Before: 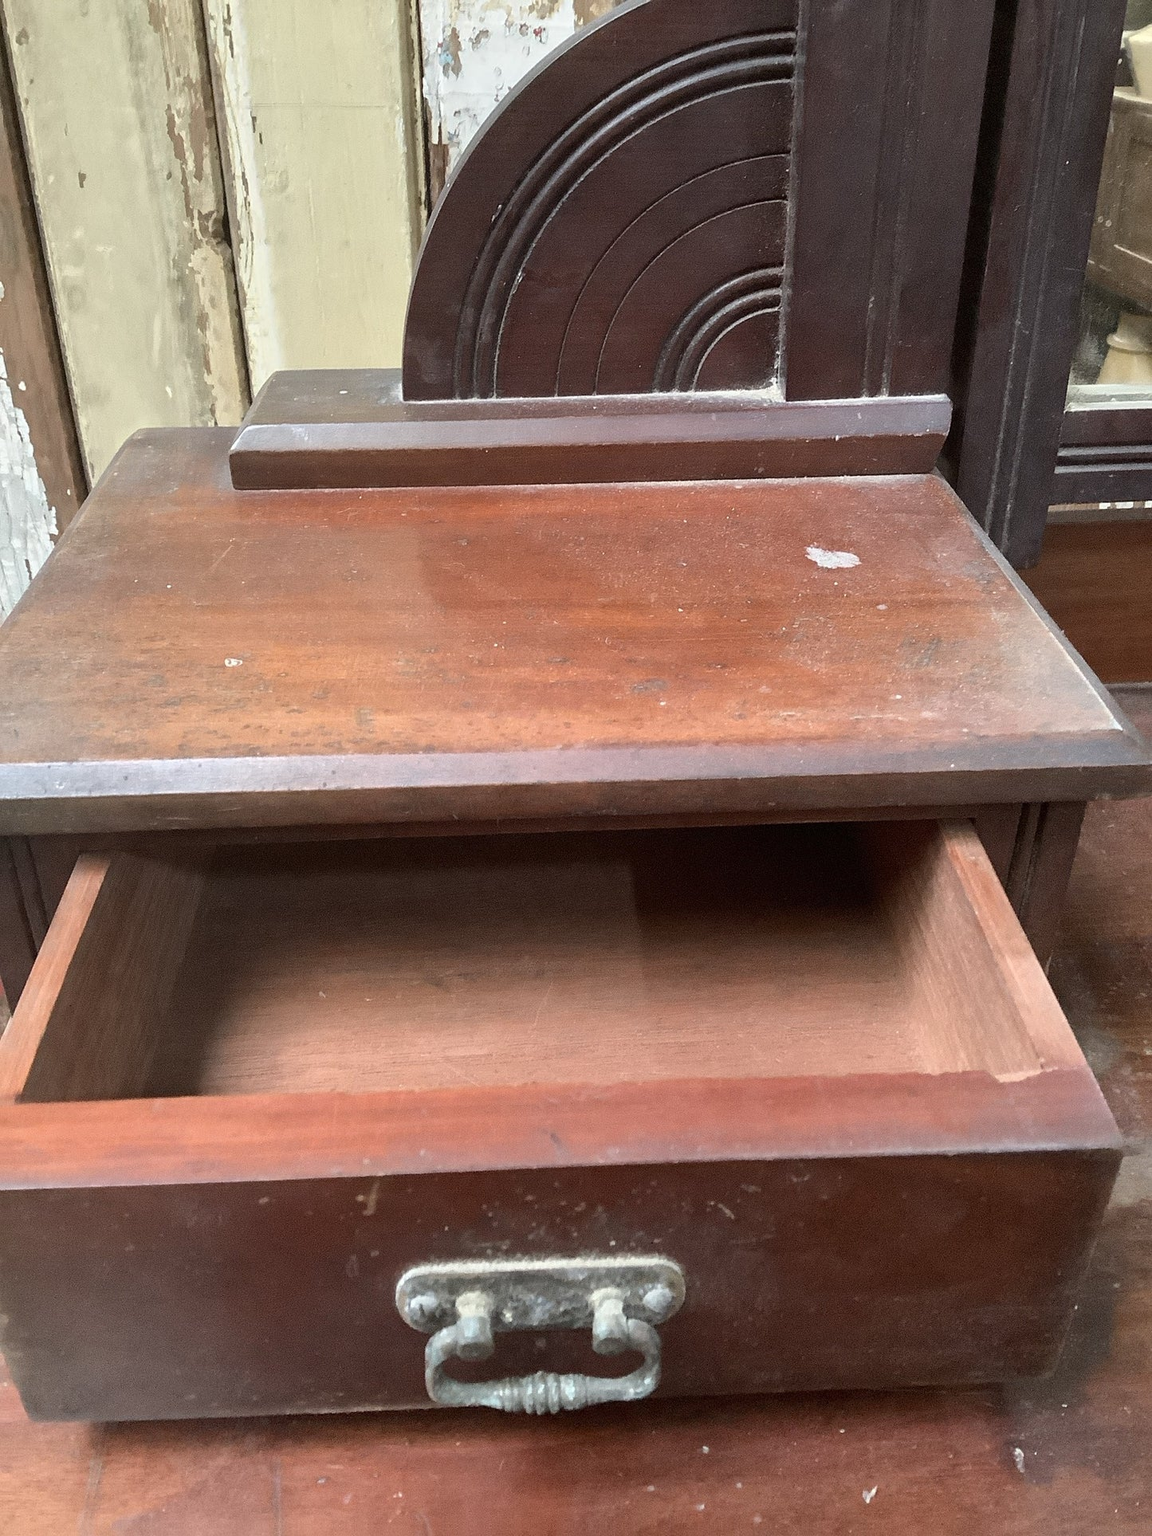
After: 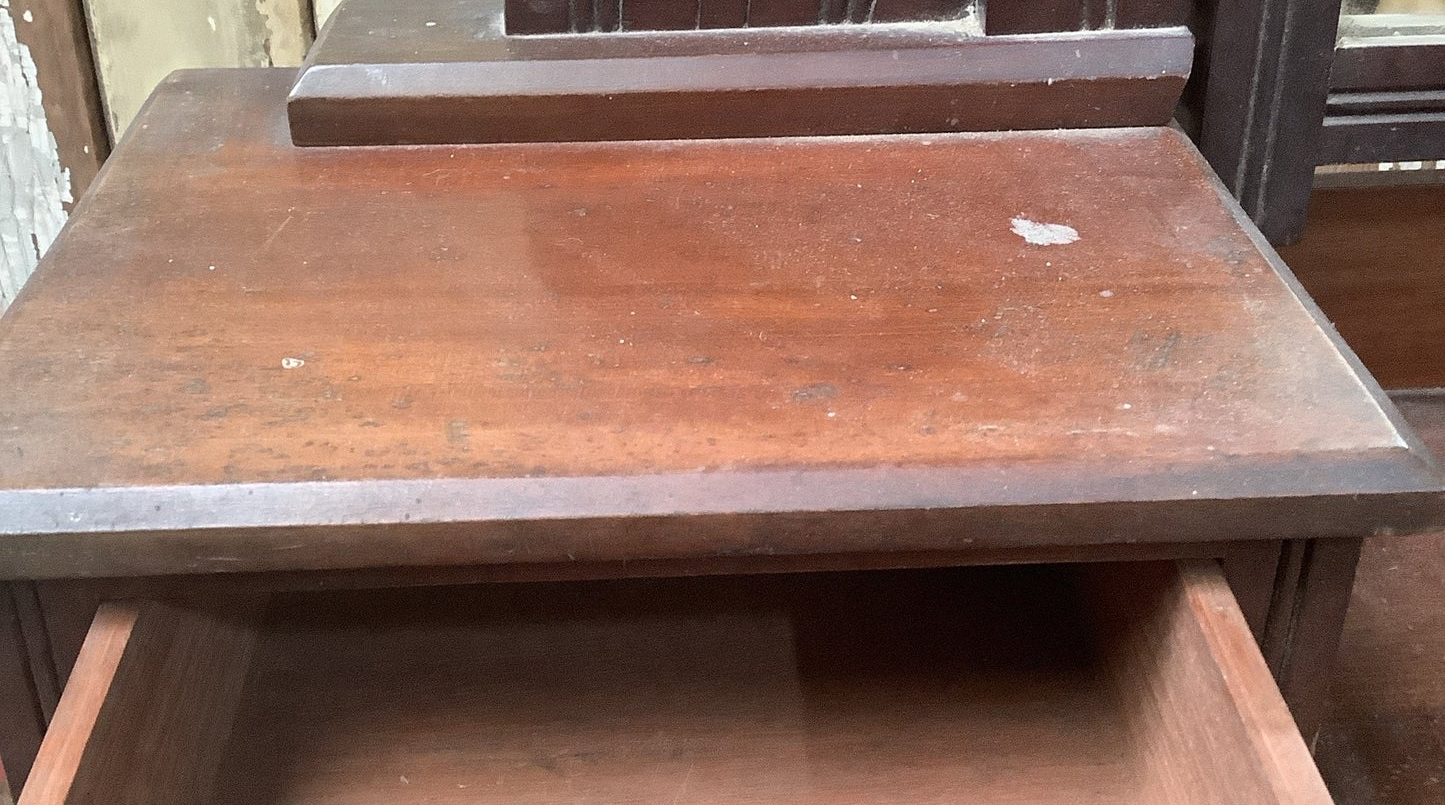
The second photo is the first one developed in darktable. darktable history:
crop and rotate: top 24.29%, bottom 33.908%
